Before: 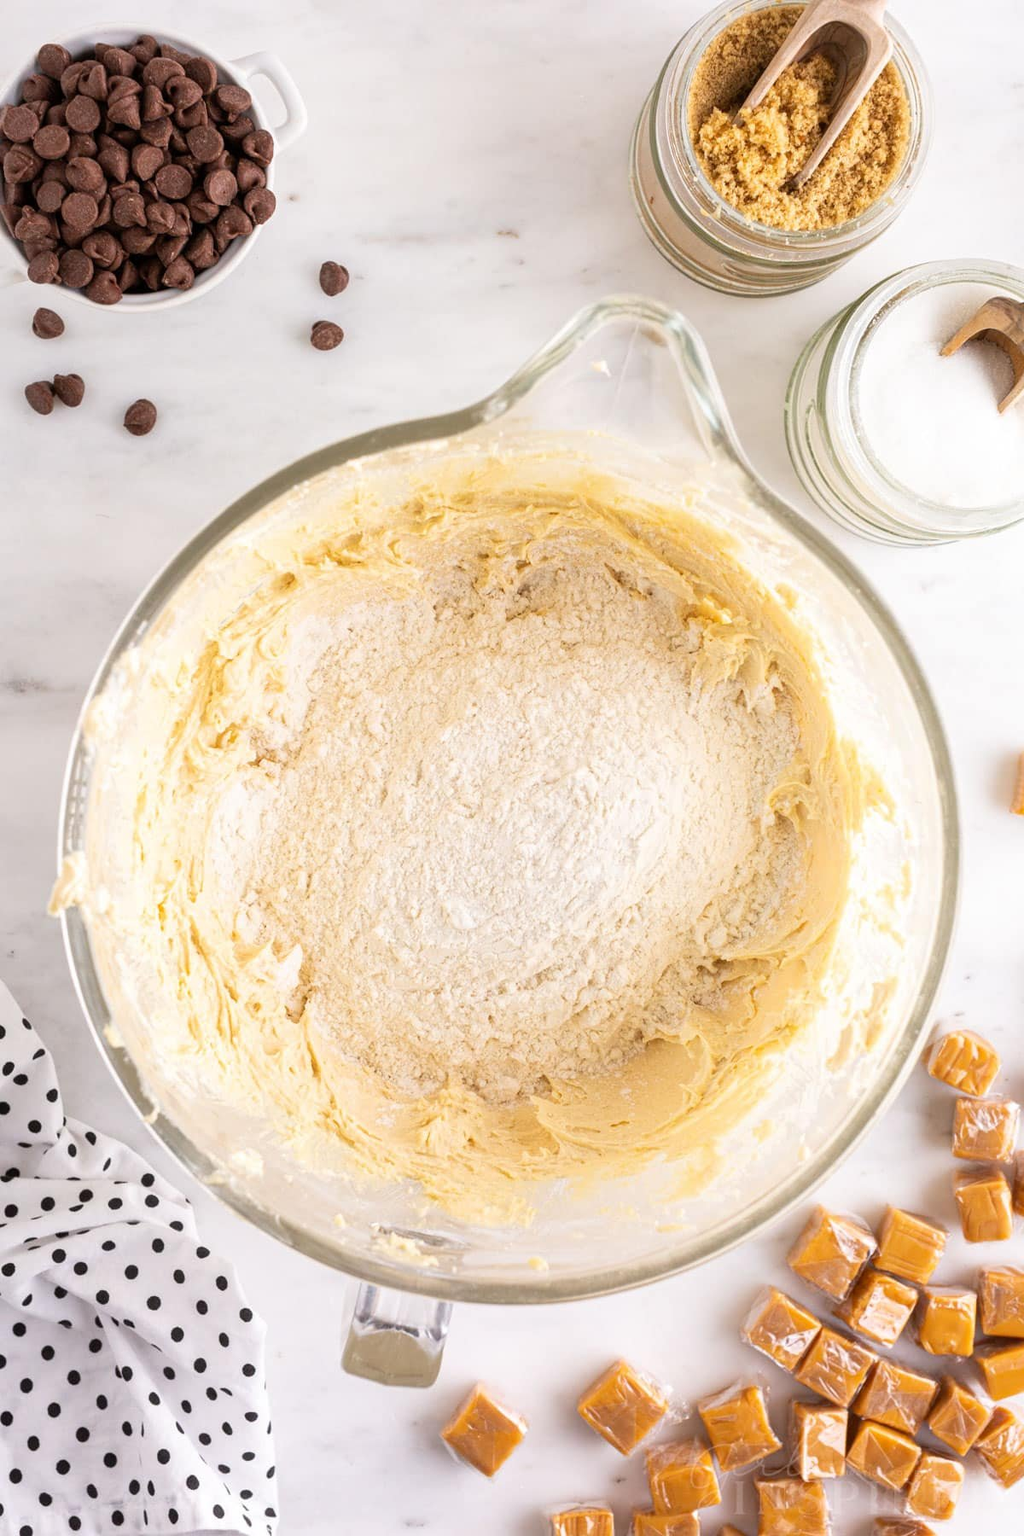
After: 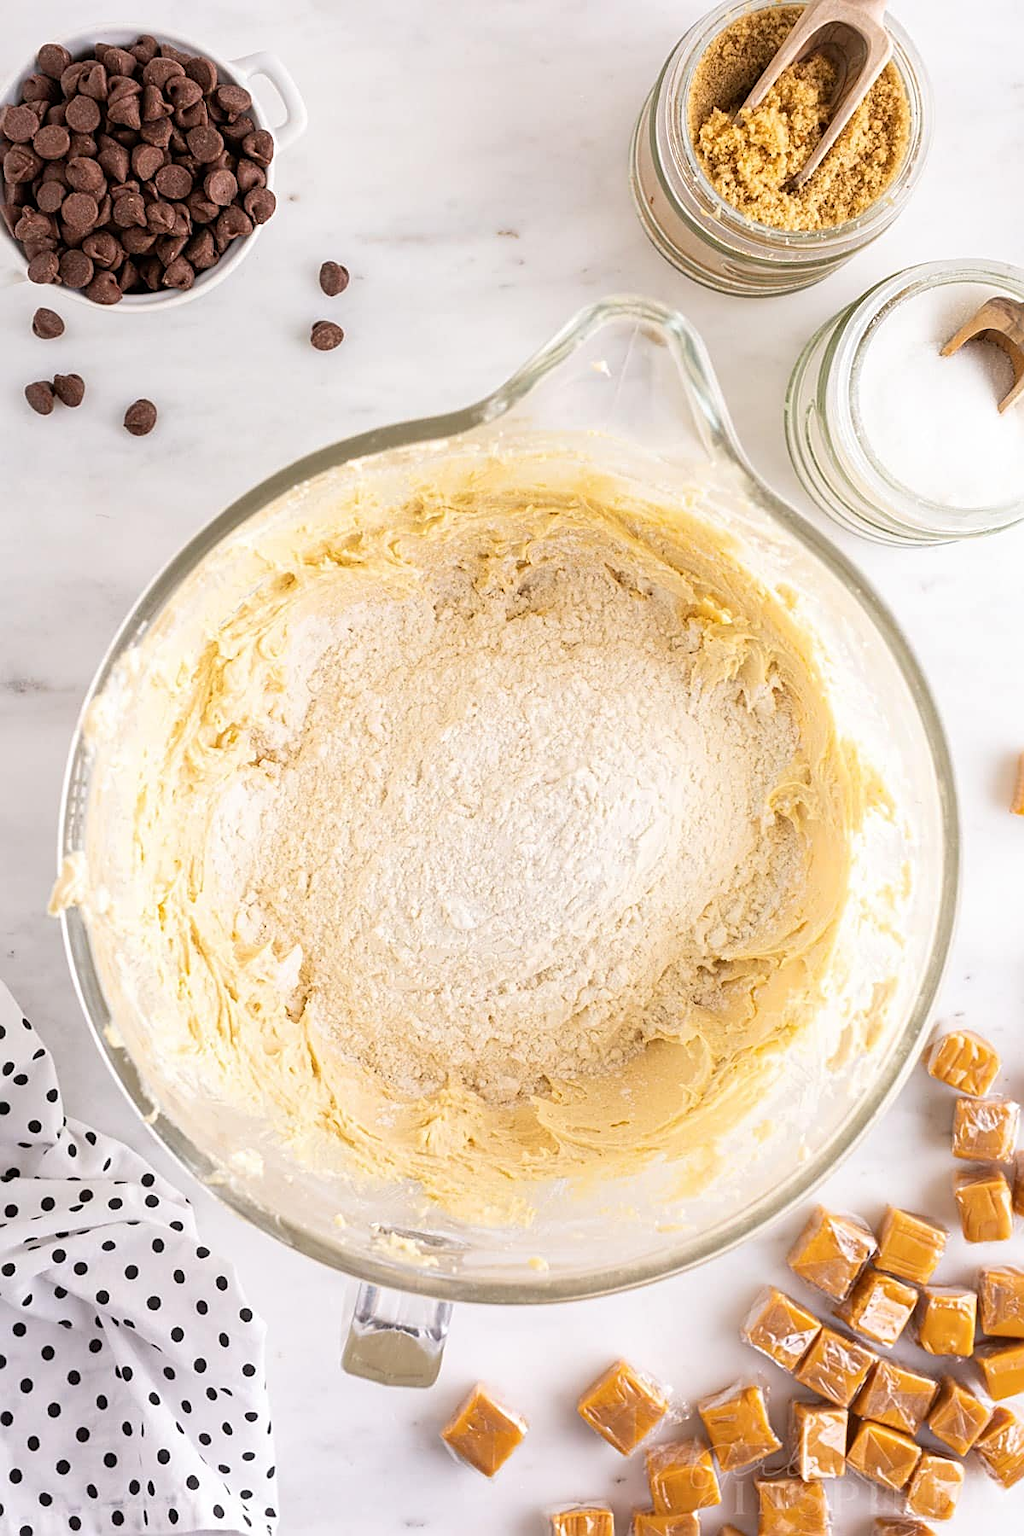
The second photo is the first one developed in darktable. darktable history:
sharpen: on, module defaults
white balance: emerald 1
color balance rgb: global vibrance 10%
